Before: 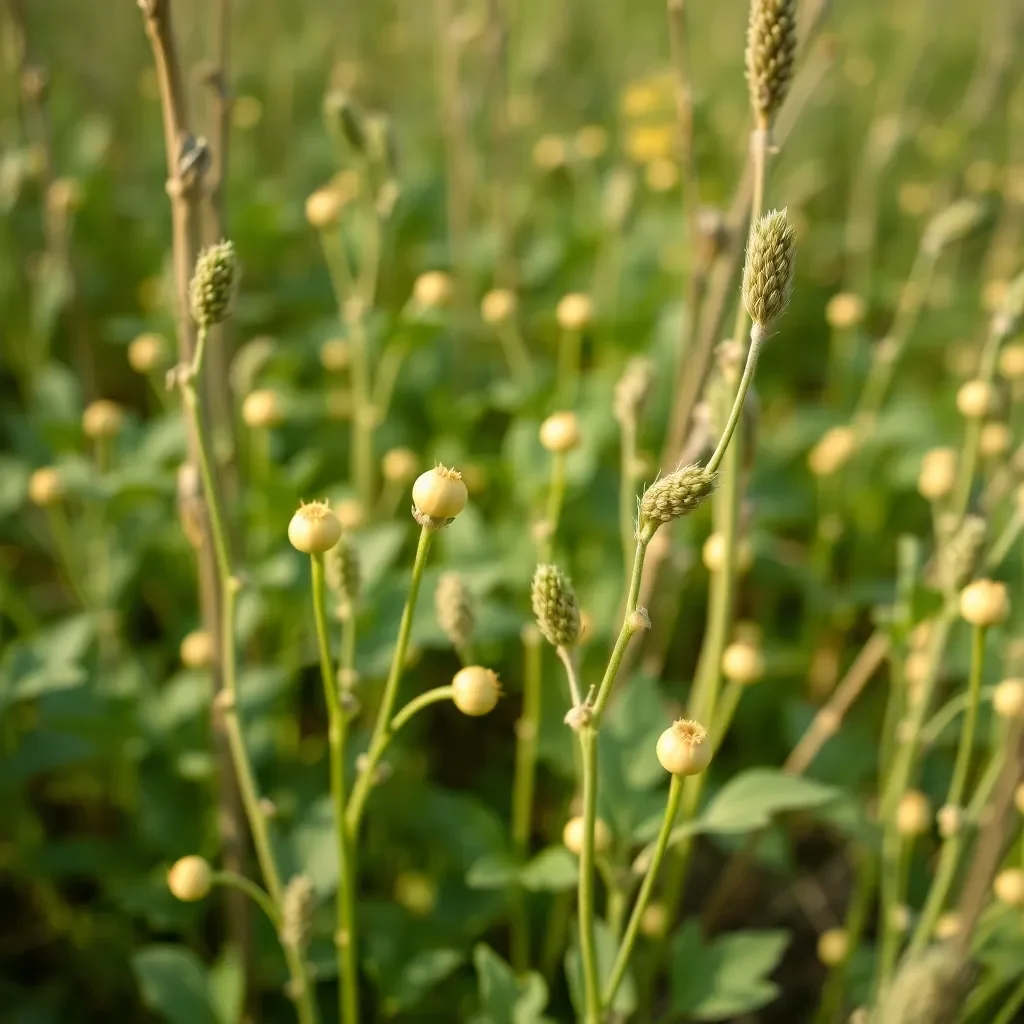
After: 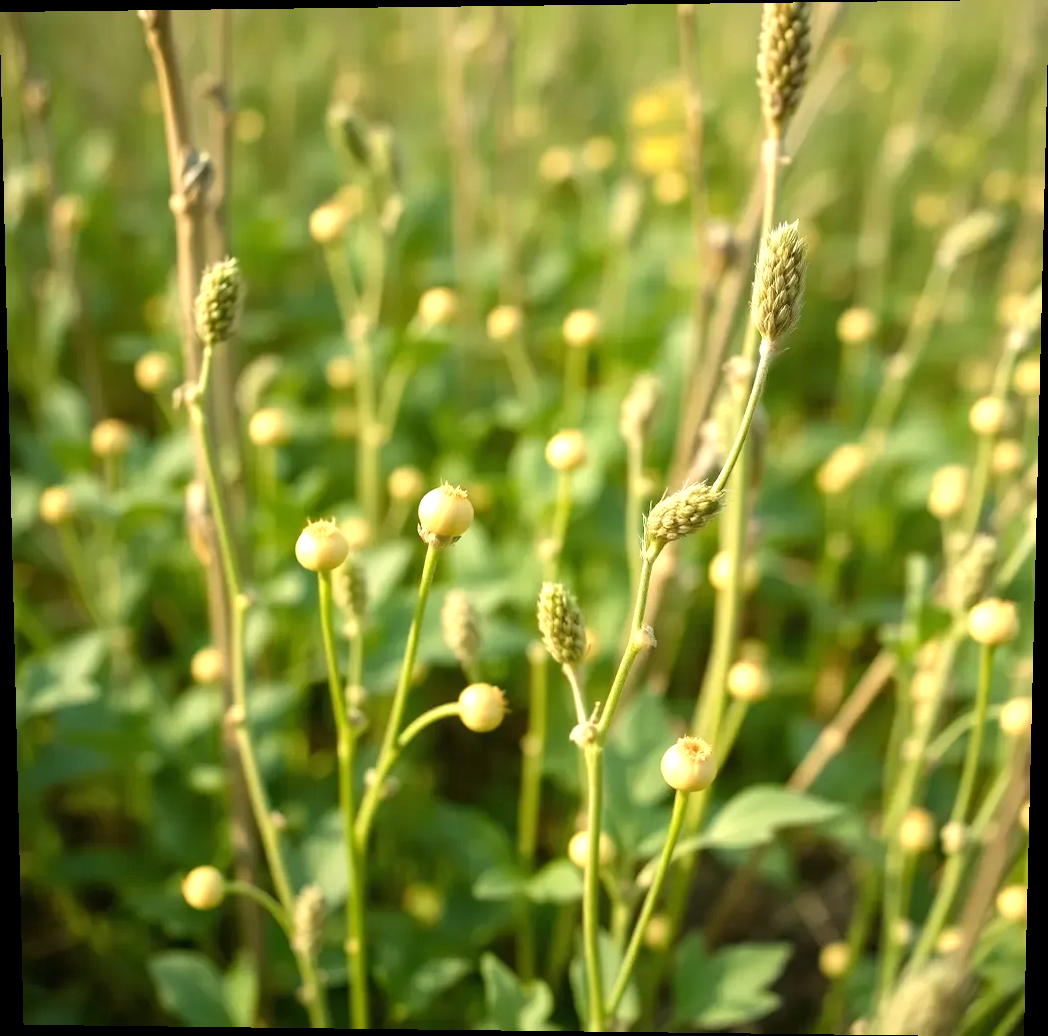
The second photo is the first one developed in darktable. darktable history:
rotate and perspective: lens shift (vertical) 0.048, lens shift (horizontal) -0.024, automatic cropping off
exposure: exposure 0.636 EV, compensate highlight preservation false
